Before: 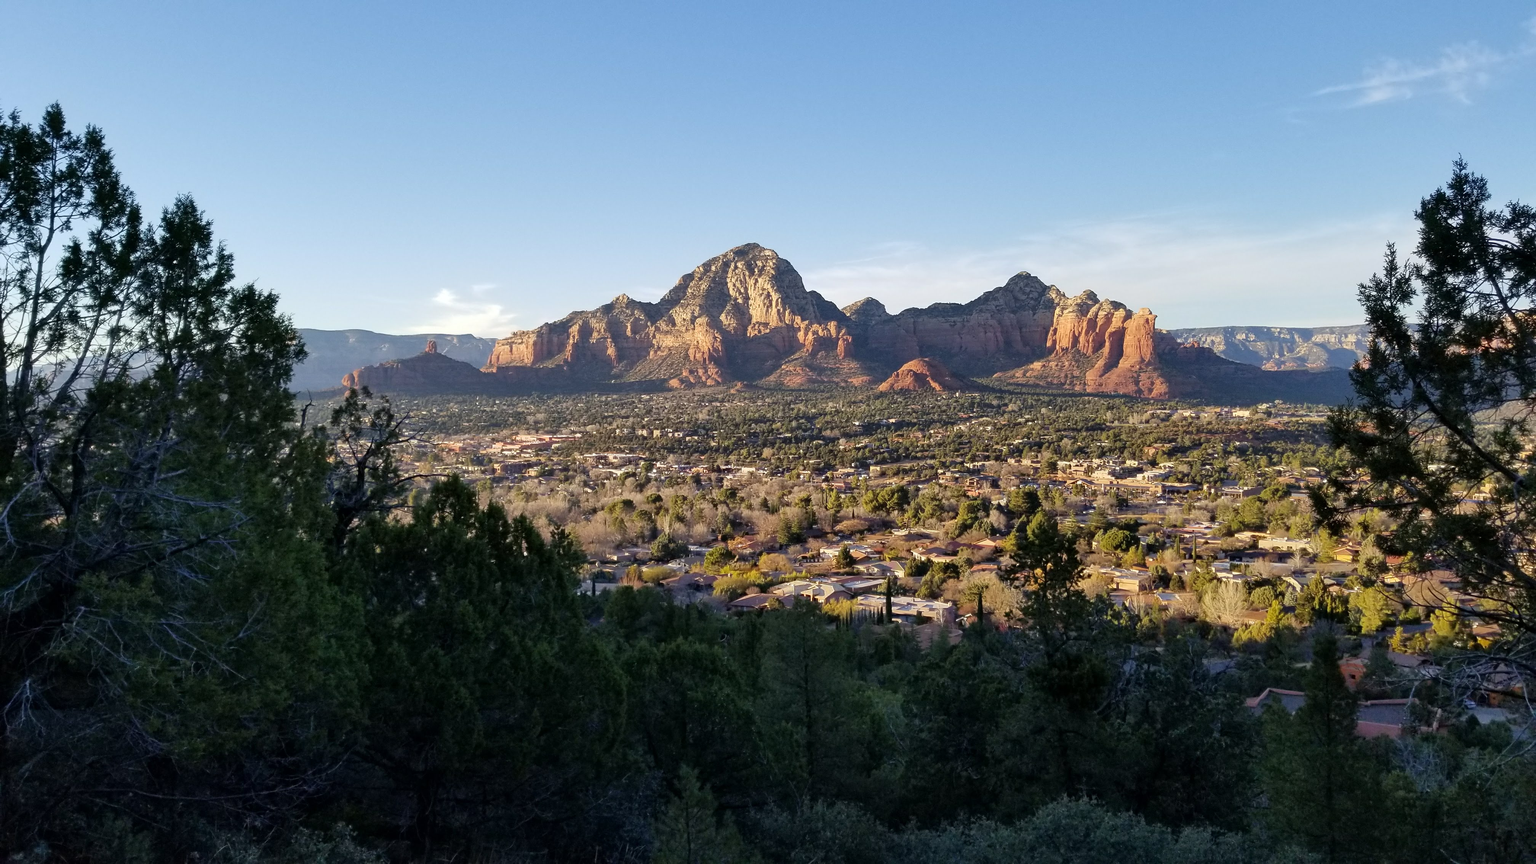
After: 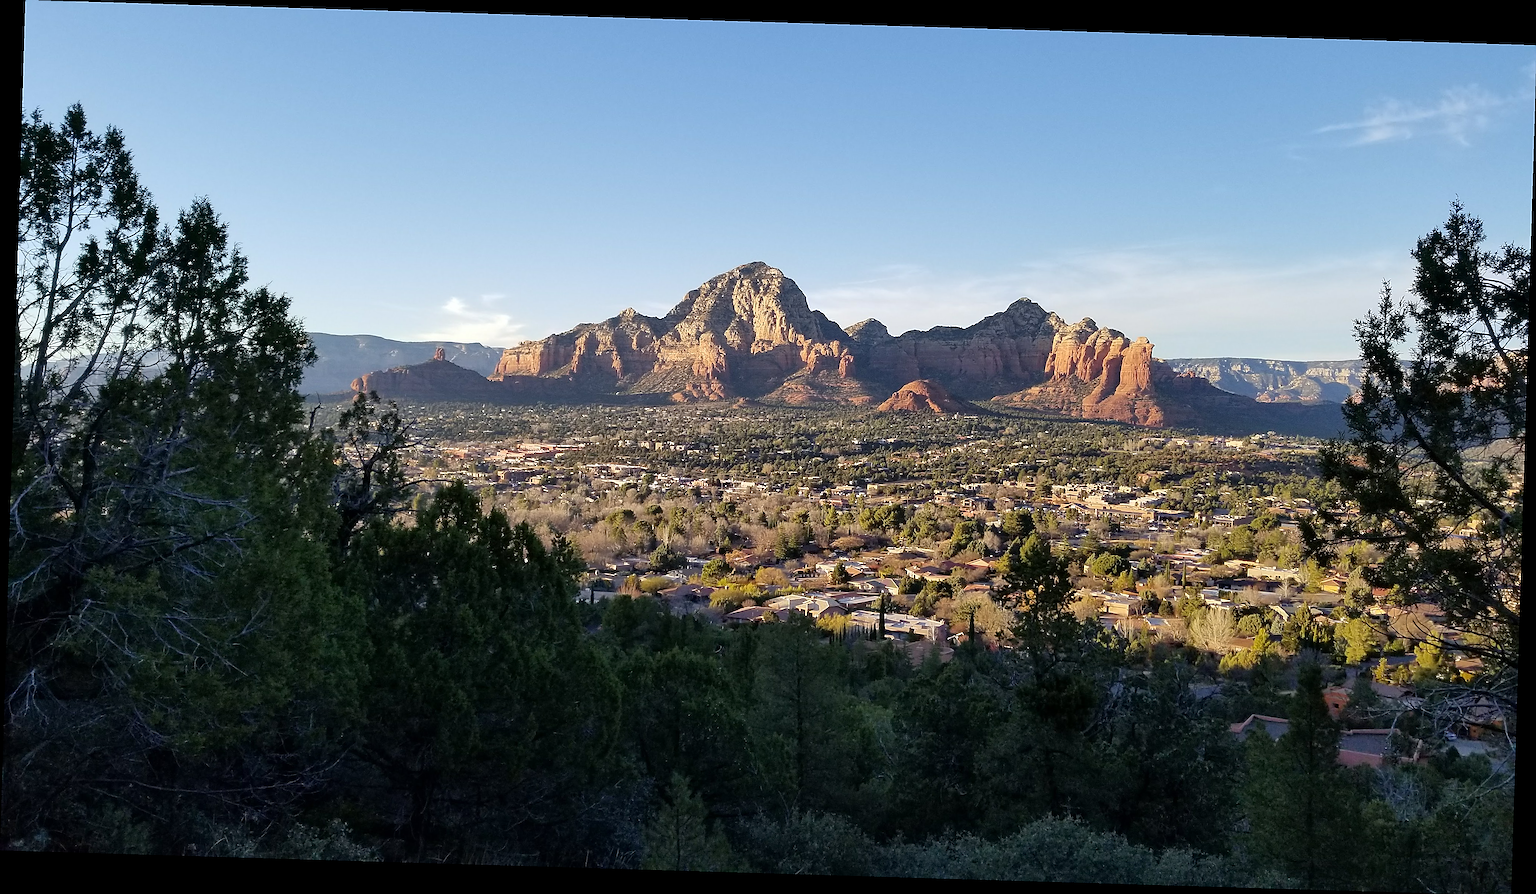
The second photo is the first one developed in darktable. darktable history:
sharpen: radius 1.4, amount 1.25, threshold 0.7
rotate and perspective: rotation 1.72°, automatic cropping off
